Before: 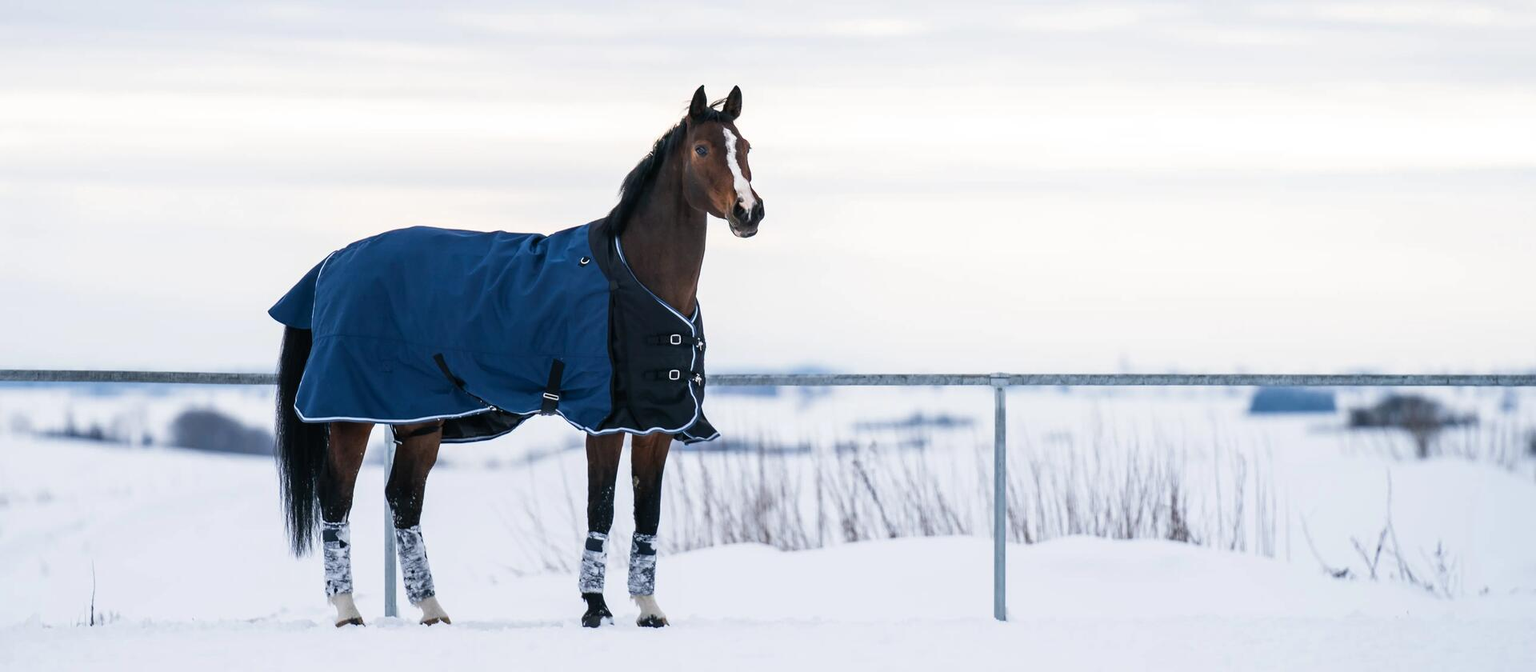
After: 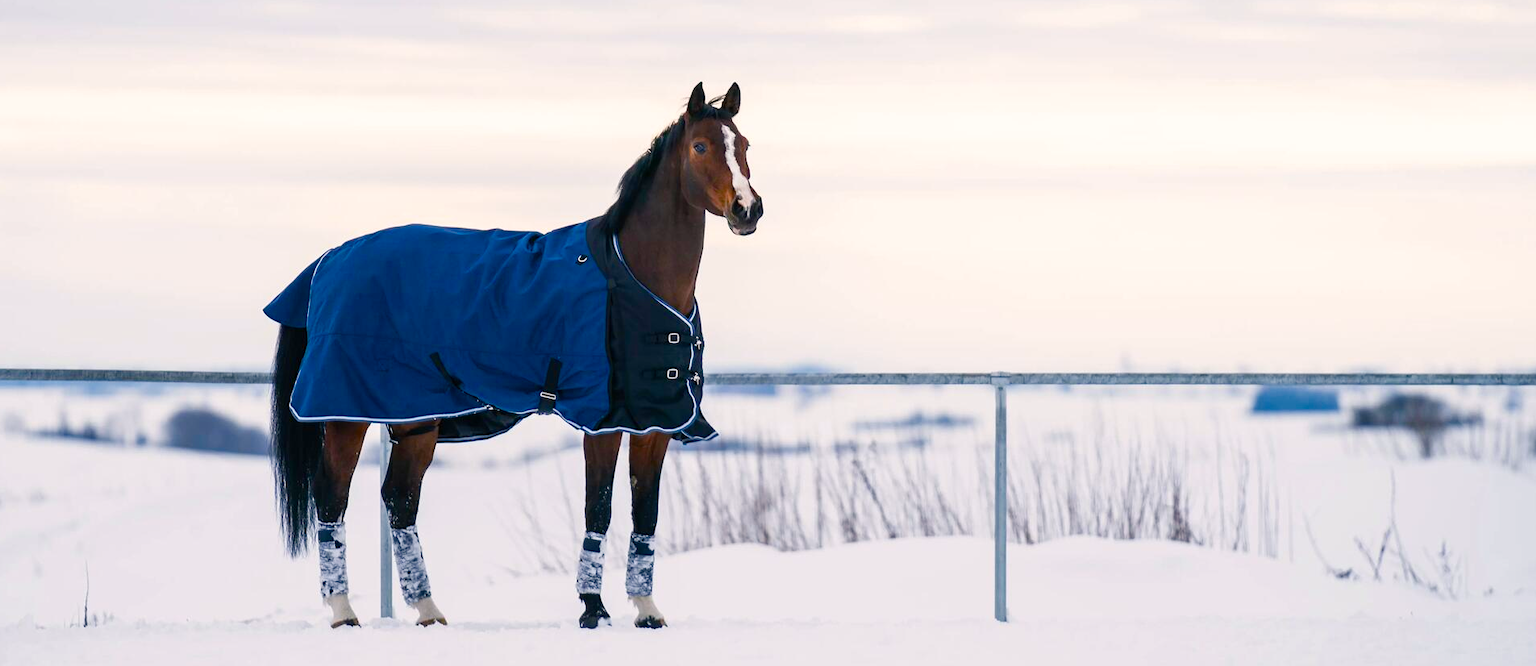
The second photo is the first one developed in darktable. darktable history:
crop: left 0.486%, top 0.638%, right 0.246%, bottom 0.889%
color balance rgb: highlights gain › chroma 1.719%, highlights gain › hue 56.69°, perceptual saturation grading › global saturation 45.536%, perceptual saturation grading › highlights -50.283%, perceptual saturation grading › shadows 31.204%, global vibrance 20%
